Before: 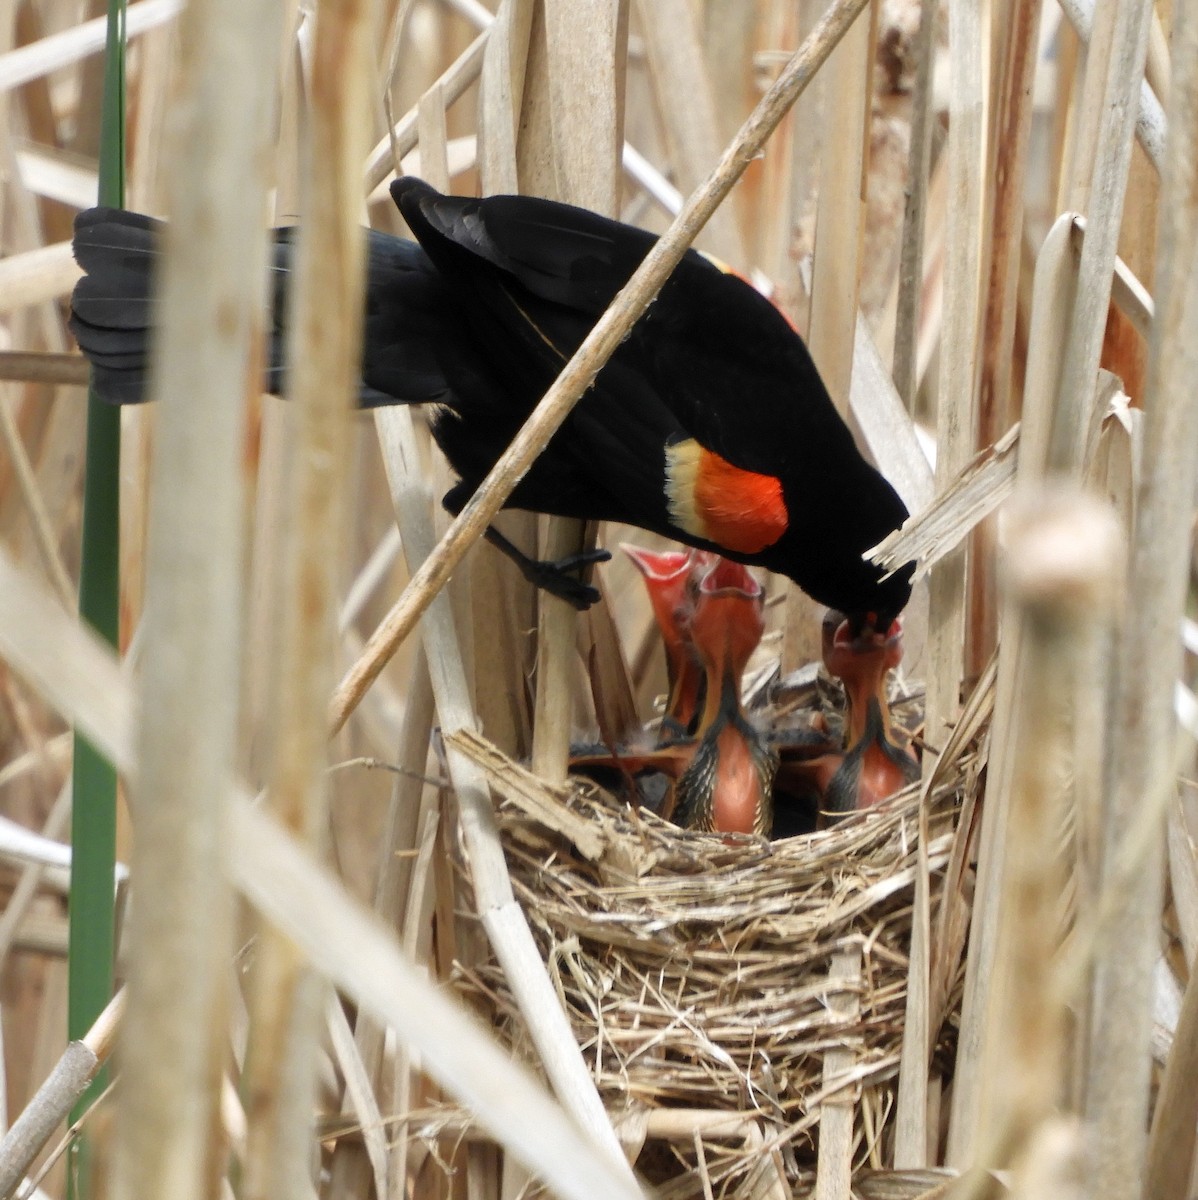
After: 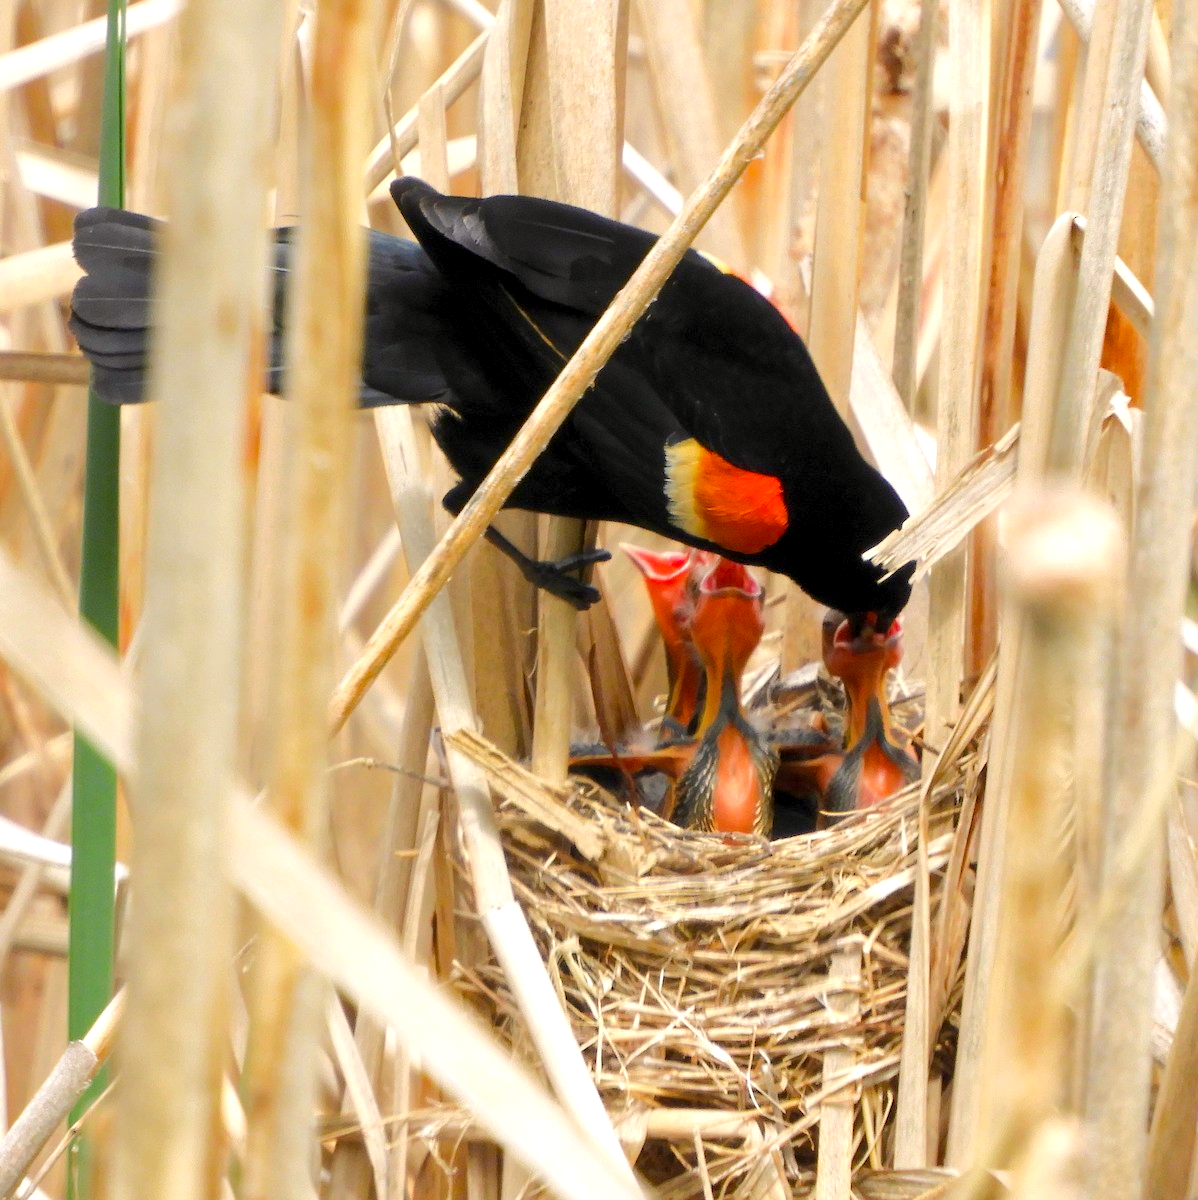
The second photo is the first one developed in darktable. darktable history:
color correction: highlights a* 3.64, highlights b* 5.09
exposure: black level correction 0.002, exposure 0.676 EV, compensate exposure bias true, compensate highlight preservation false
color balance rgb: shadows fall-off 101.732%, perceptual saturation grading › global saturation 29.519%, perceptual brilliance grading › mid-tones 9.719%, perceptual brilliance grading › shadows 15.495%, mask middle-gray fulcrum 21.836%, contrast -9.828%
